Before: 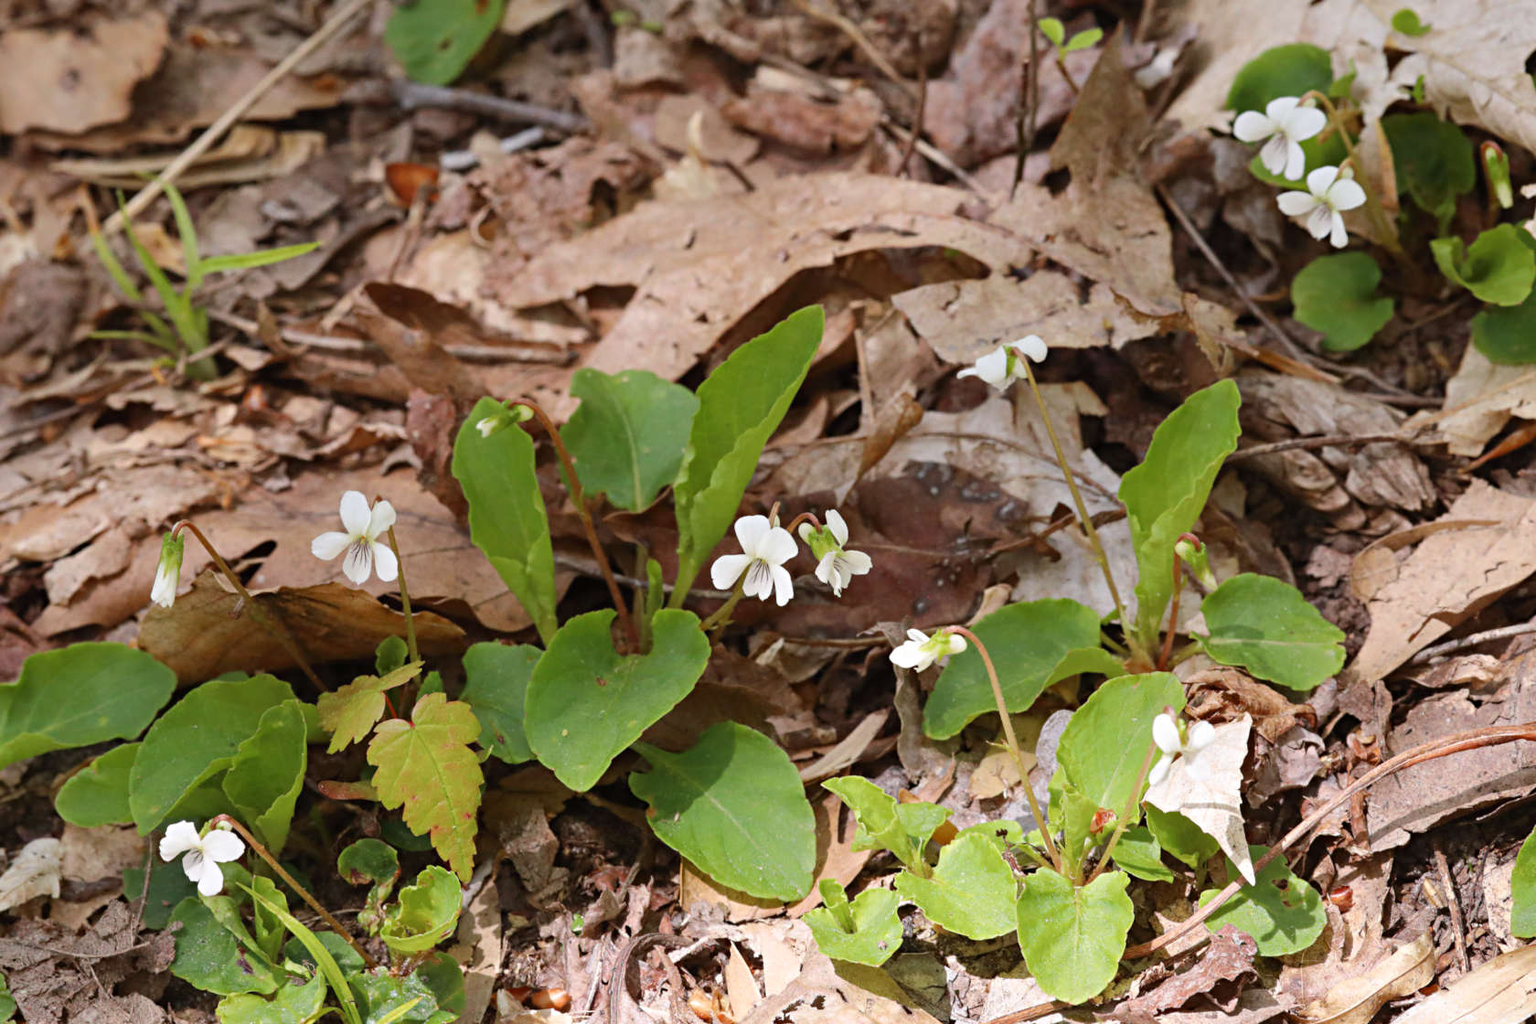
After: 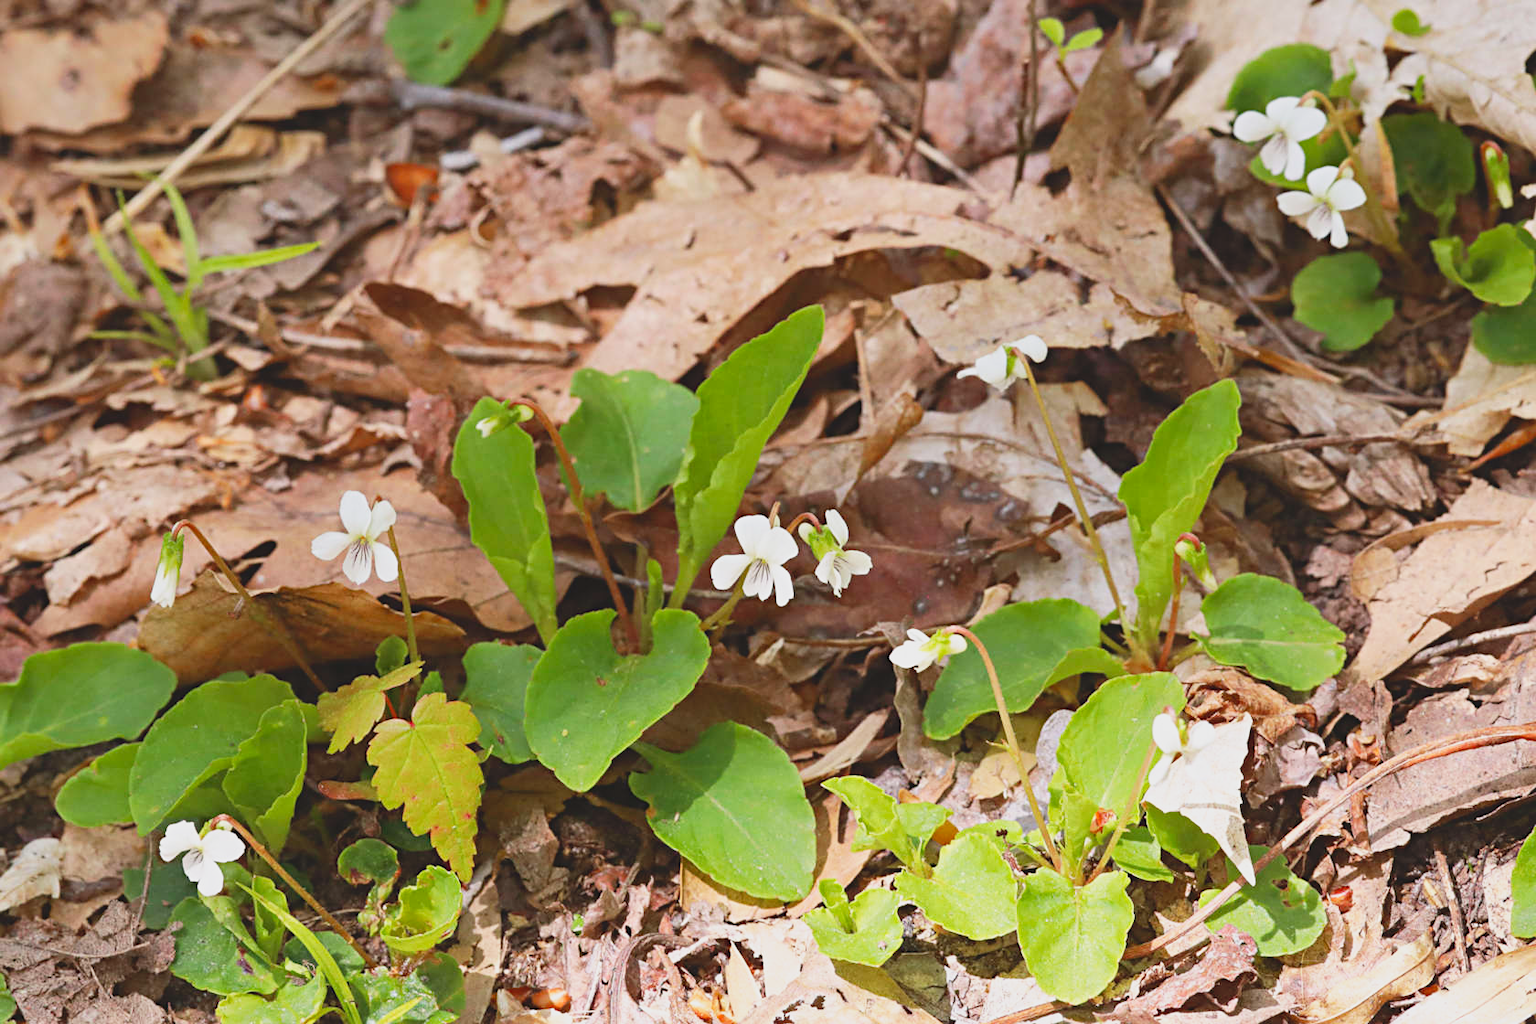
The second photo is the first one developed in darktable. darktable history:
lowpass: radius 0.1, contrast 0.85, saturation 1.1, unbound 0
base curve: curves: ch0 [(0, 0) (0.088, 0.125) (0.176, 0.251) (0.354, 0.501) (0.613, 0.749) (1, 0.877)], preserve colors none
sharpen: amount 0.2
